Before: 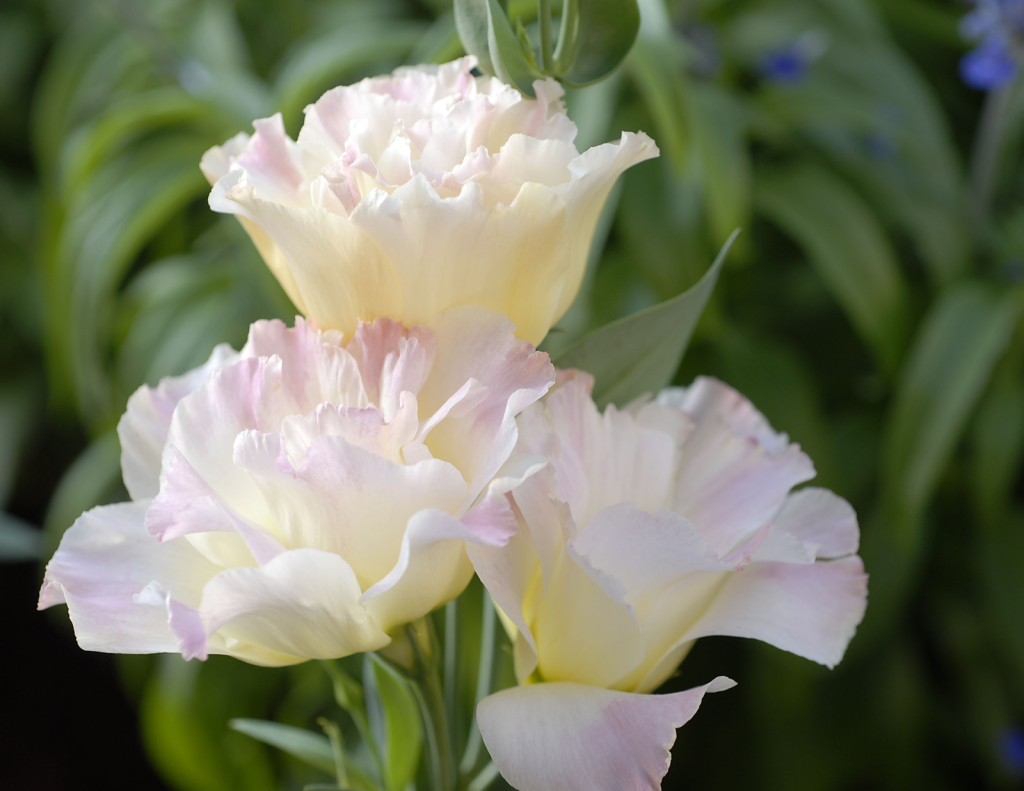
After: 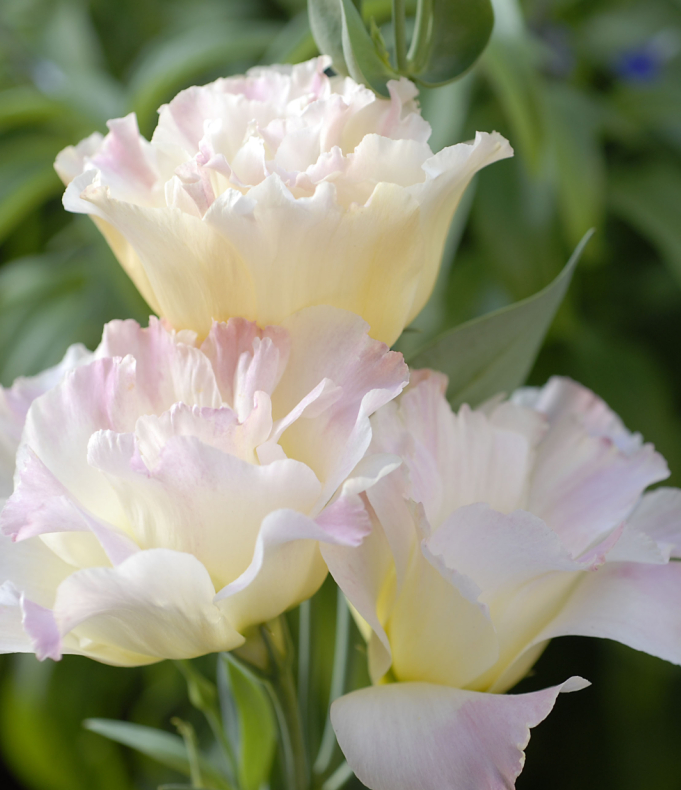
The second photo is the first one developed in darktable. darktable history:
crop and rotate: left 14.308%, right 19.182%
